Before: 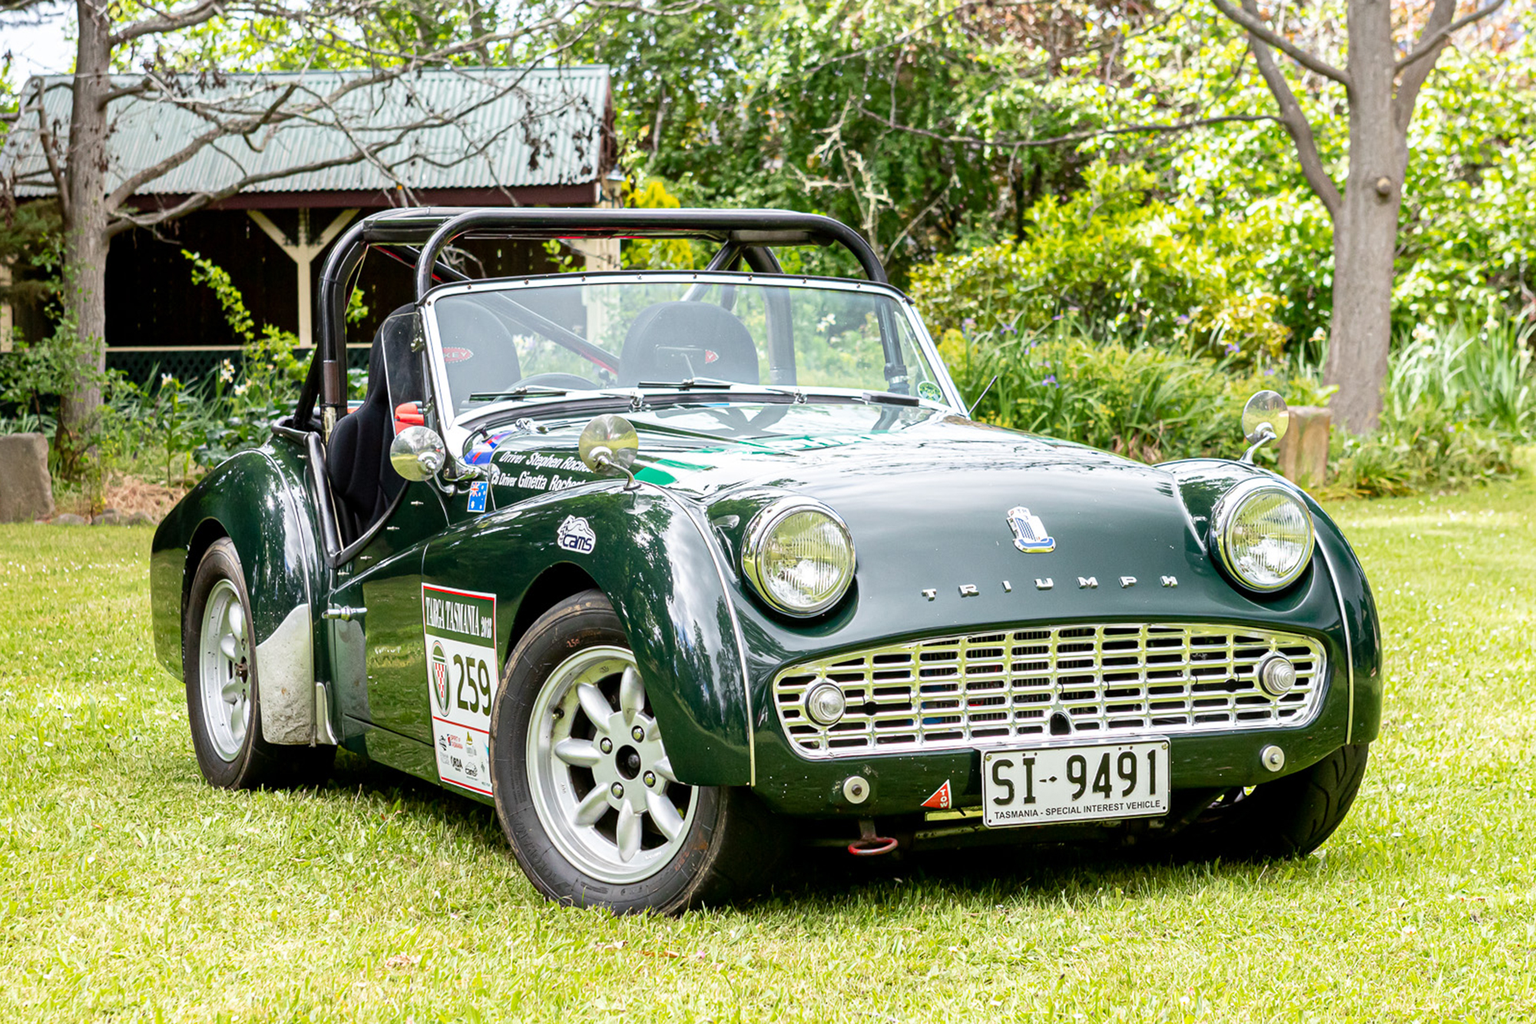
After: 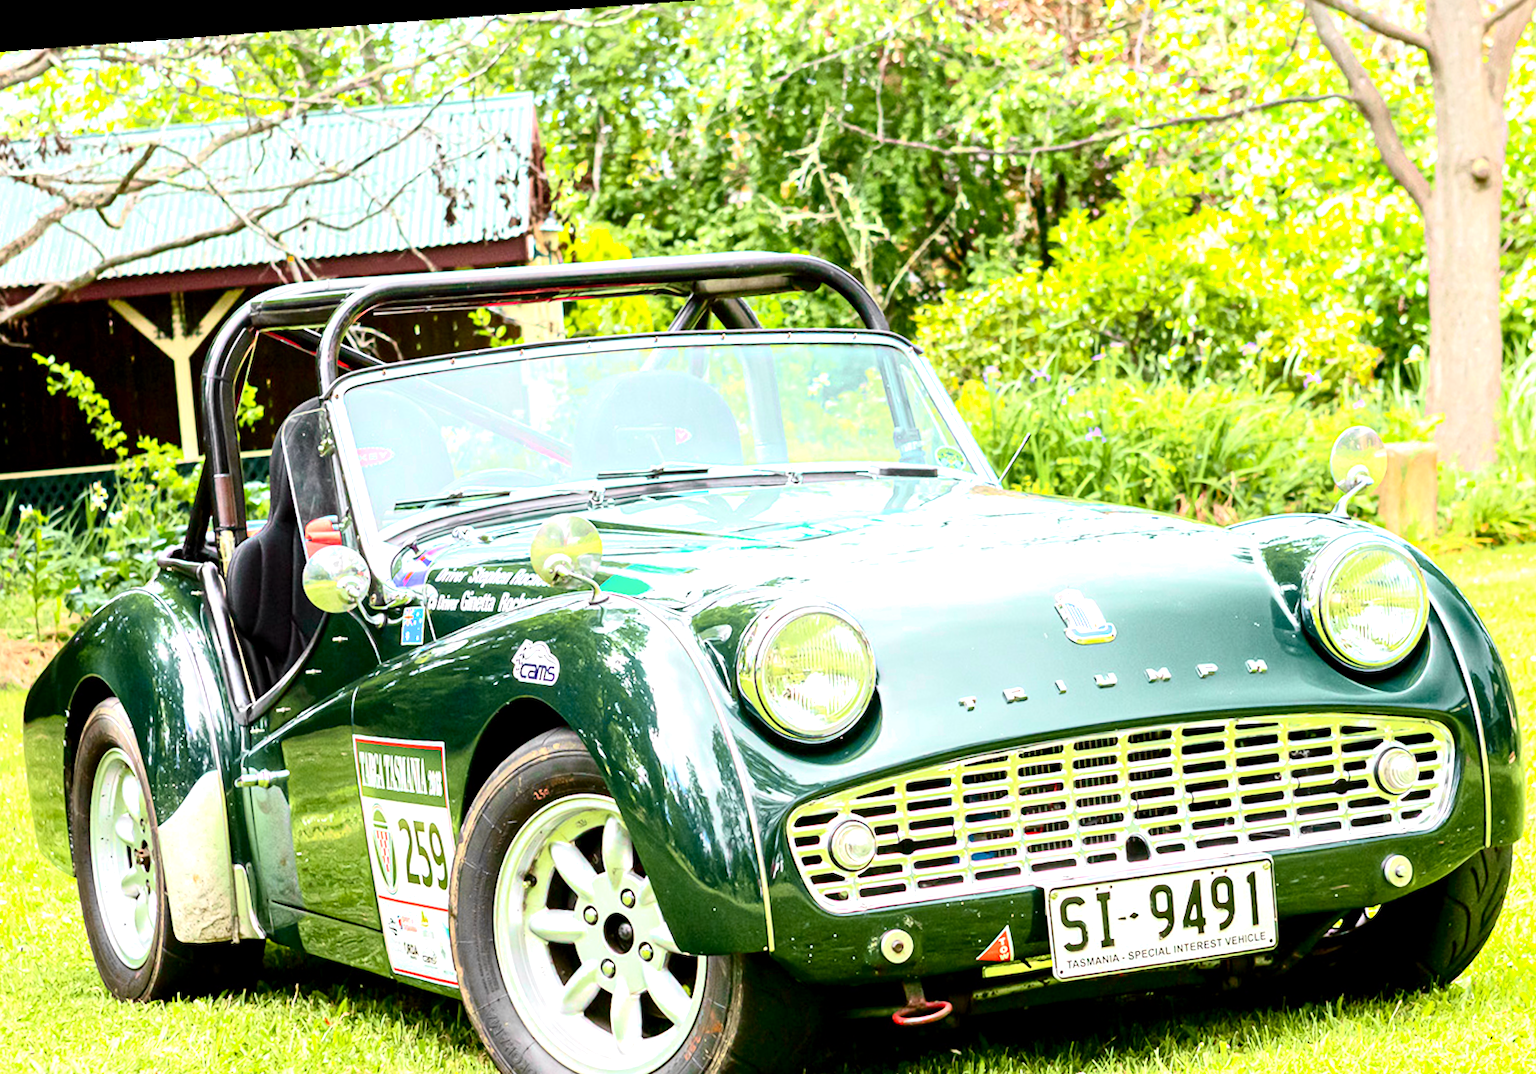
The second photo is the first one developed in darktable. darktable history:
exposure: black level correction 0.001, exposure 1.05 EV, compensate exposure bias true, compensate highlight preservation false
tone curve: curves: ch0 [(0, 0) (0.131, 0.116) (0.316, 0.345) (0.501, 0.584) (0.629, 0.732) (0.812, 0.888) (1, 0.974)]; ch1 [(0, 0) (0.366, 0.367) (0.475, 0.453) (0.494, 0.497) (0.504, 0.503) (0.553, 0.584) (1, 1)]; ch2 [(0, 0) (0.333, 0.346) (0.375, 0.375) (0.424, 0.43) (0.476, 0.492) (0.502, 0.501) (0.533, 0.556) (0.566, 0.599) (0.614, 0.653) (1, 1)], color space Lab, independent channels, preserve colors none
crop and rotate: left 10.77%, top 5.1%, right 10.41%, bottom 16.76%
rotate and perspective: rotation -4.25°, automatic cropping off
